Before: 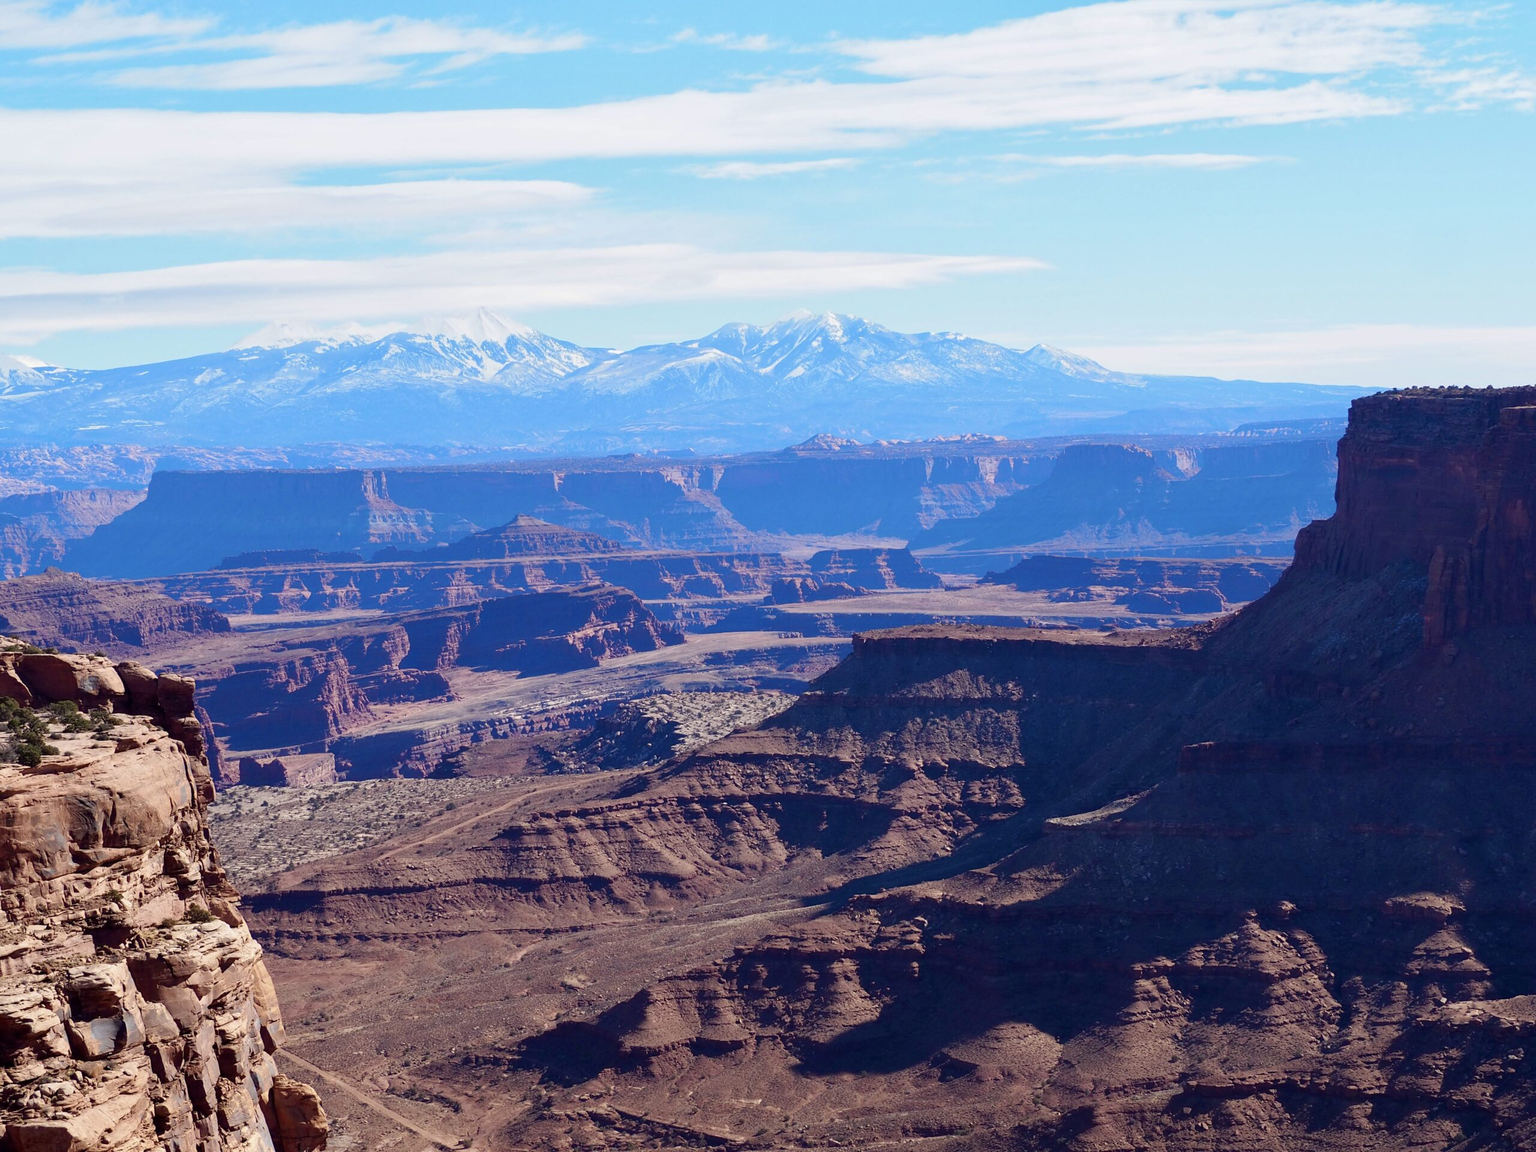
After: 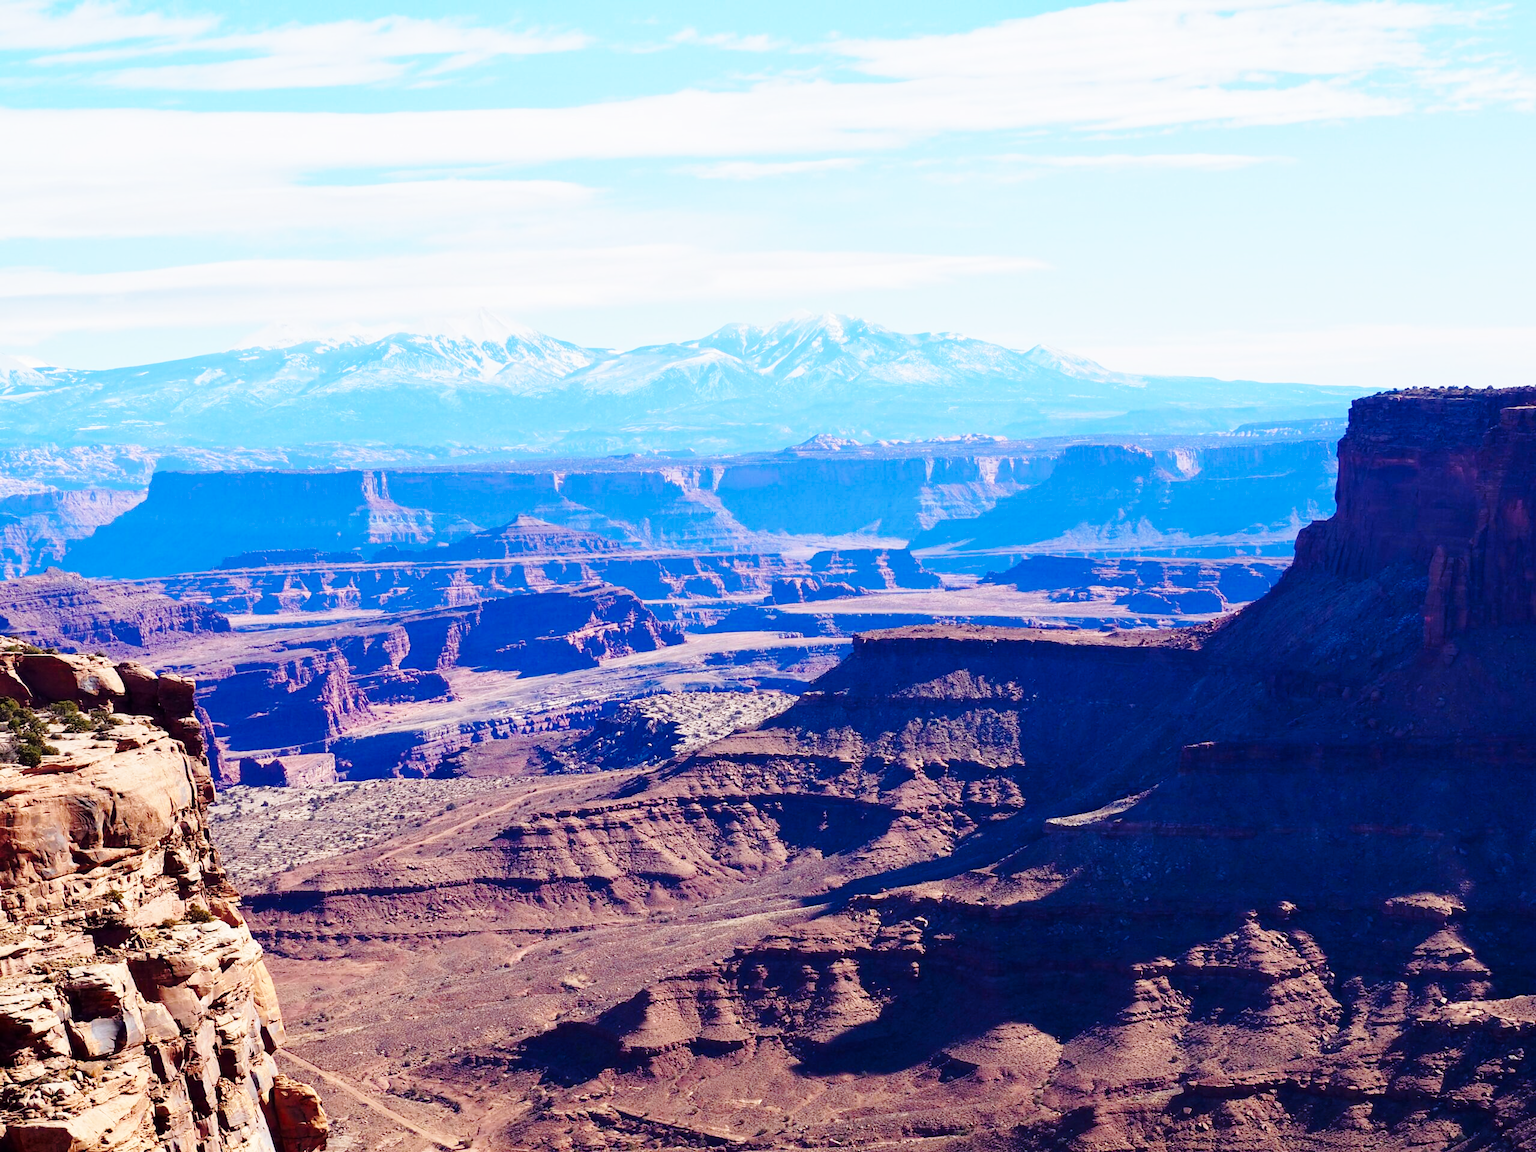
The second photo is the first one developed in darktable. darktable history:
color balance rgb: perceptual saturation grading › global saturation 20%, global vibrance 20%
base curve: curves: ch0 [(0, 0) (0.028, 0.03) (0.121, 0.232) (0.46, 0.748) (0.859, 0.968) (1, 1)], preserve colors none
